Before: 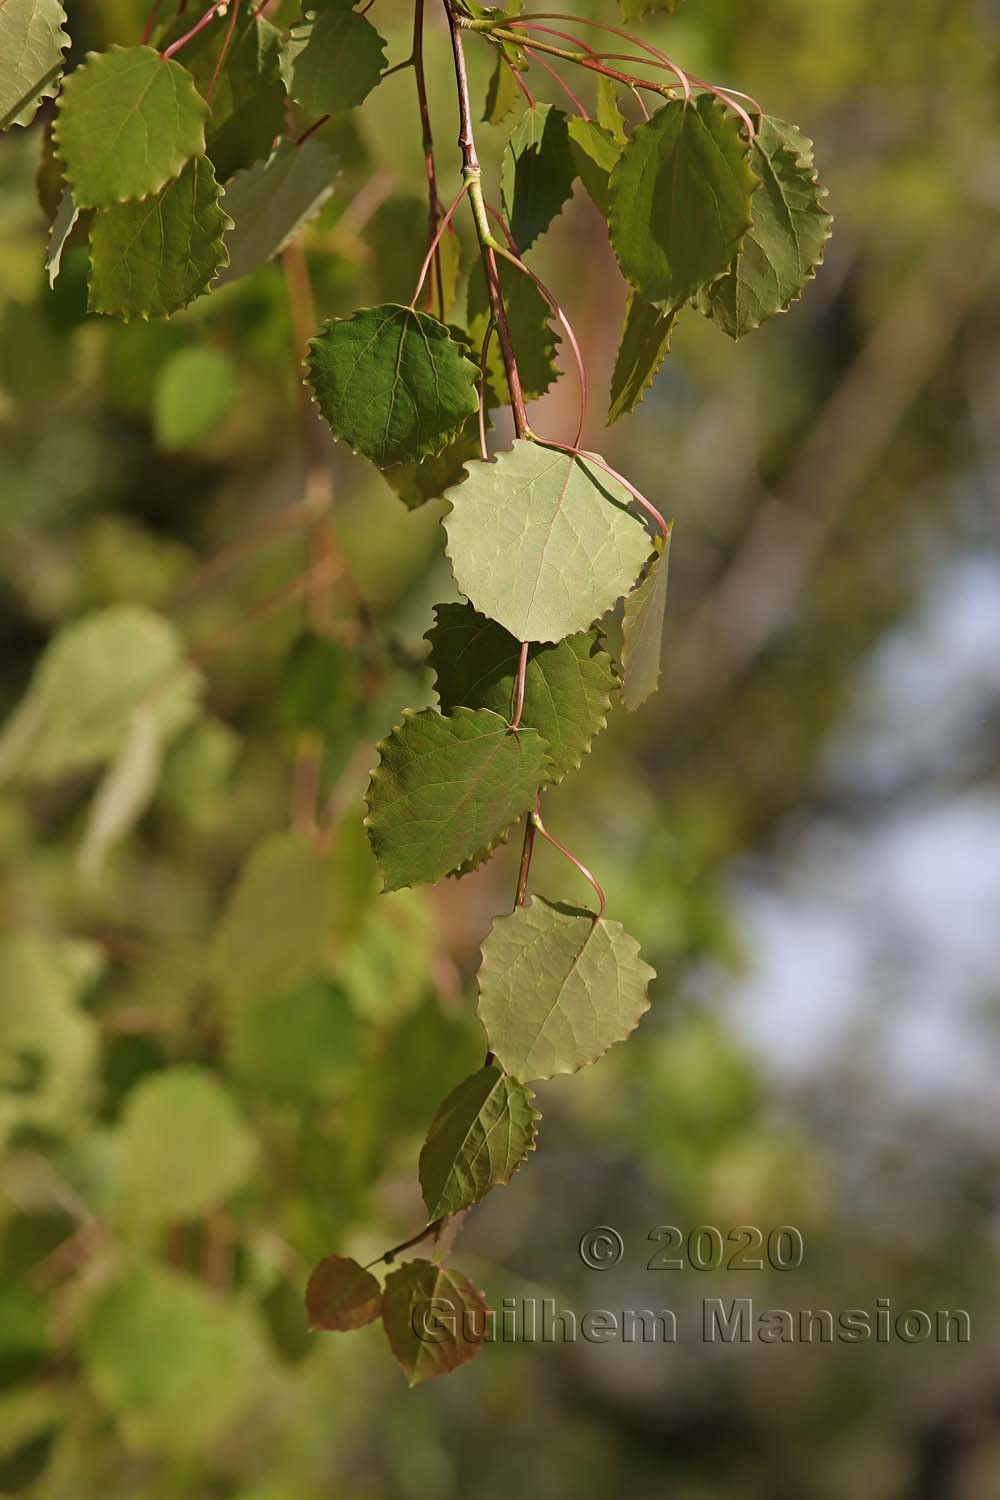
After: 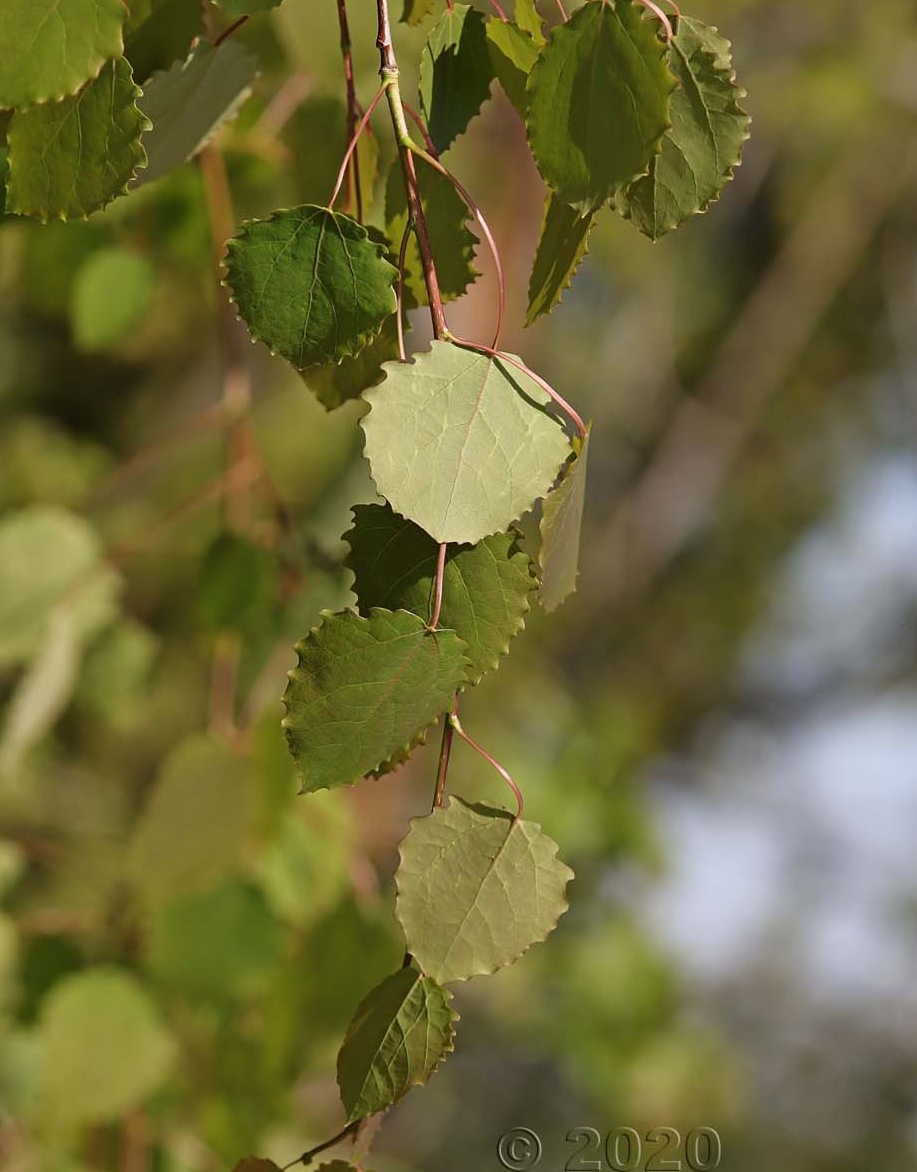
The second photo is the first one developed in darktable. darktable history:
crop: left 8.242%, top 6.621%, bottom 15.194%
